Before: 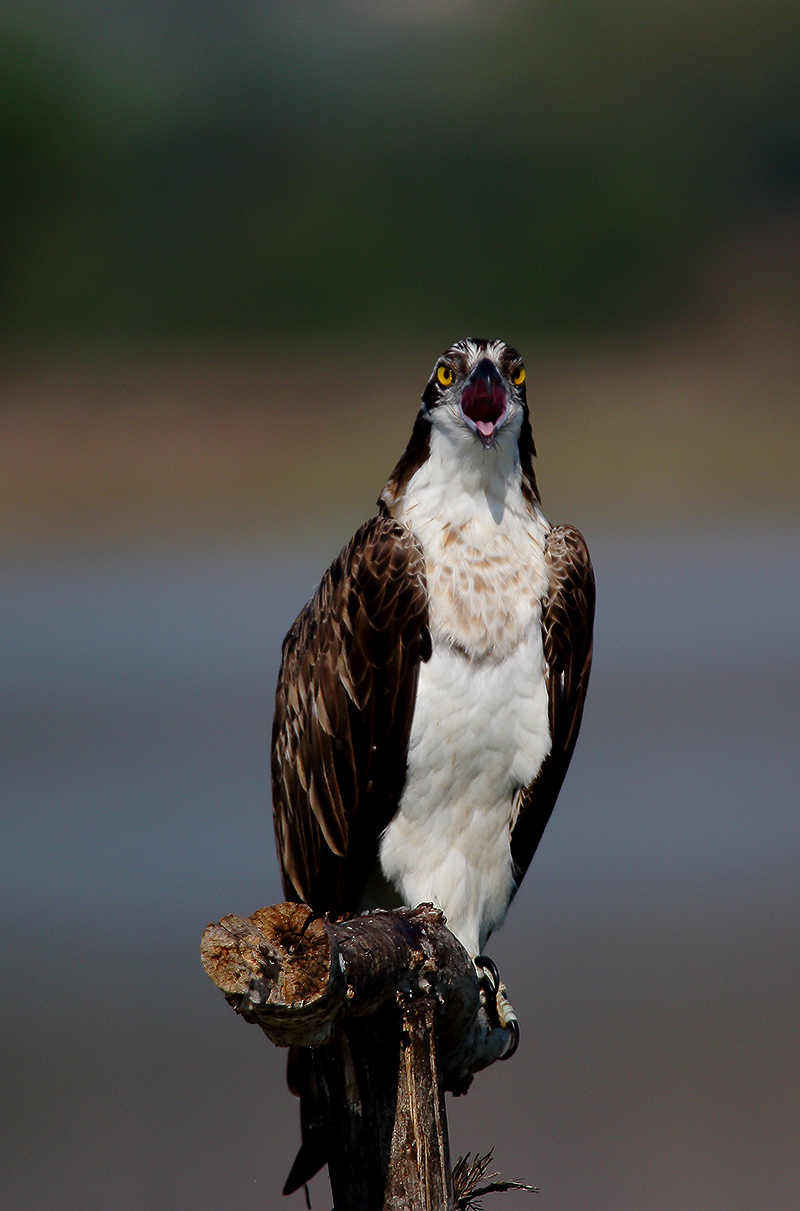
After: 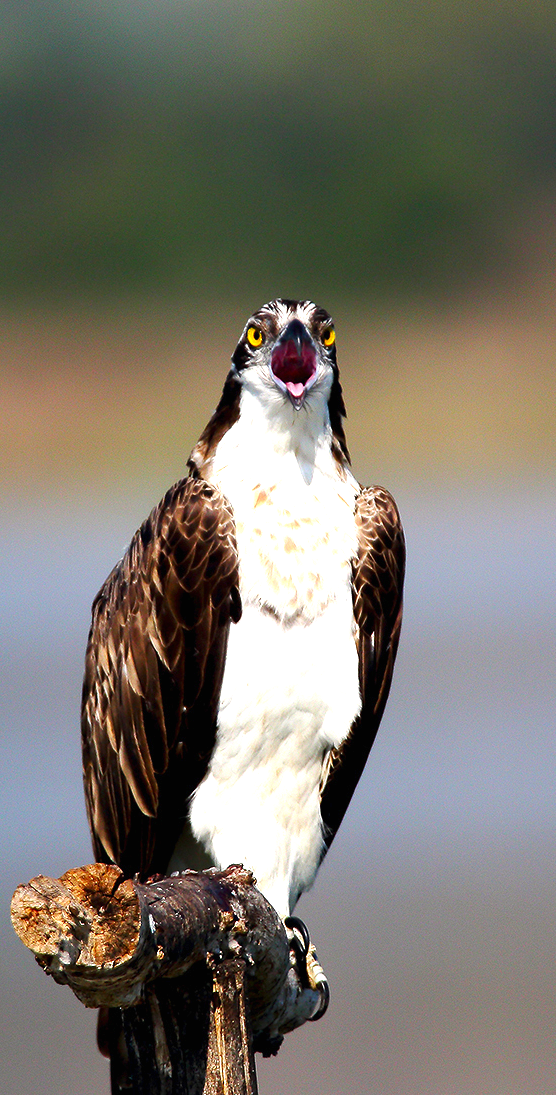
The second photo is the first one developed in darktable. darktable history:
exposure: black level correction 0, exposure 1.199 EV, compensate exposure bias true, compensate highlight preservation false
crop and rotate: left 23.791%, top 3.262%, right 6.677%, bottom 6.245%
color correction: highlights a* 0.784, highlights b* 2.78, saturation 1.1
